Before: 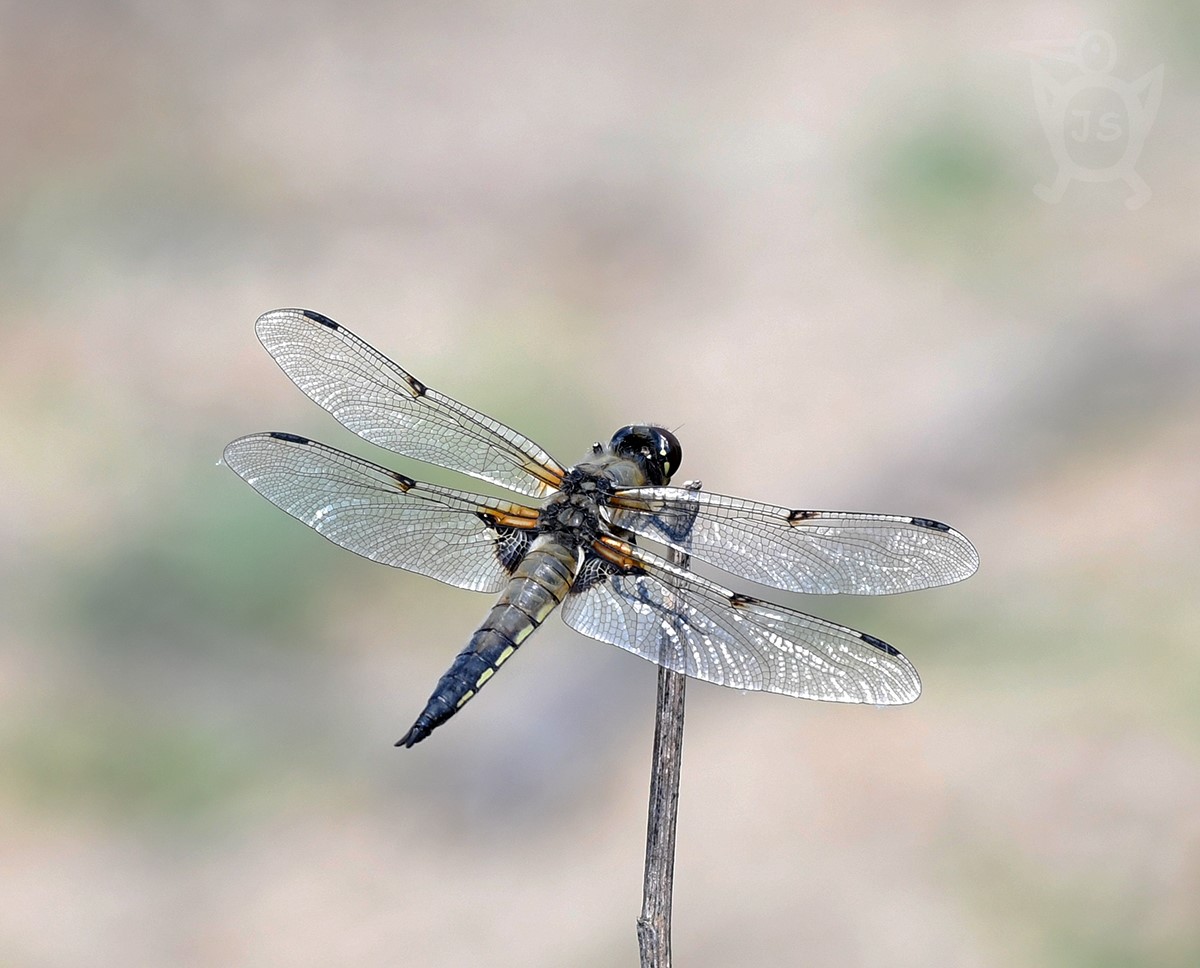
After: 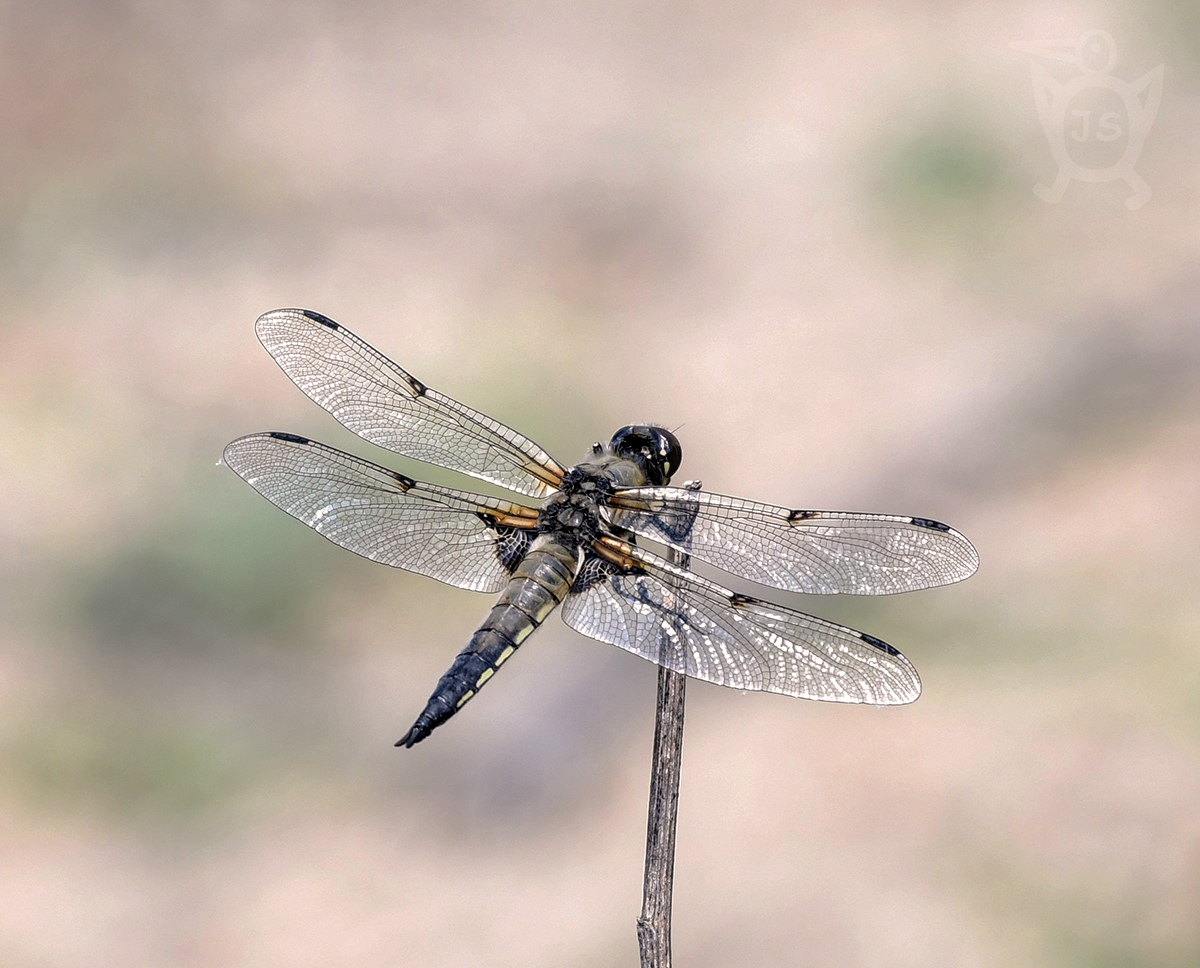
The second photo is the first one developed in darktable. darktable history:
local contrast: detail 130%
velvia: on, module defaults
color correction: highlights a* 5.59, highlights b* 5.24, saturation 0.68
